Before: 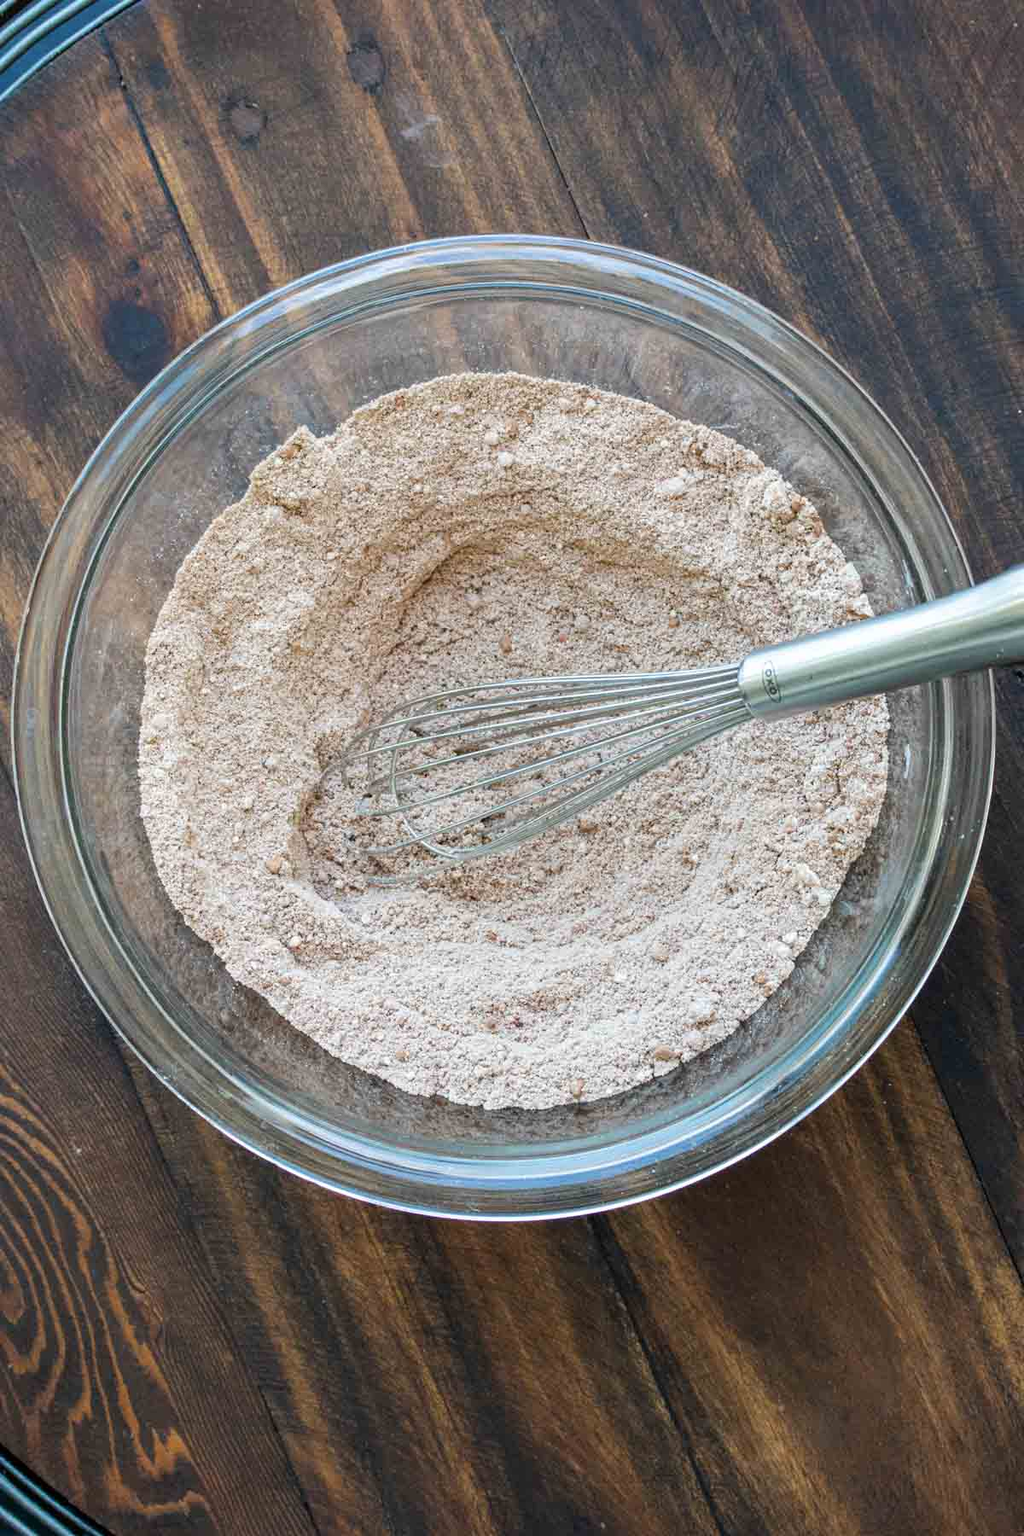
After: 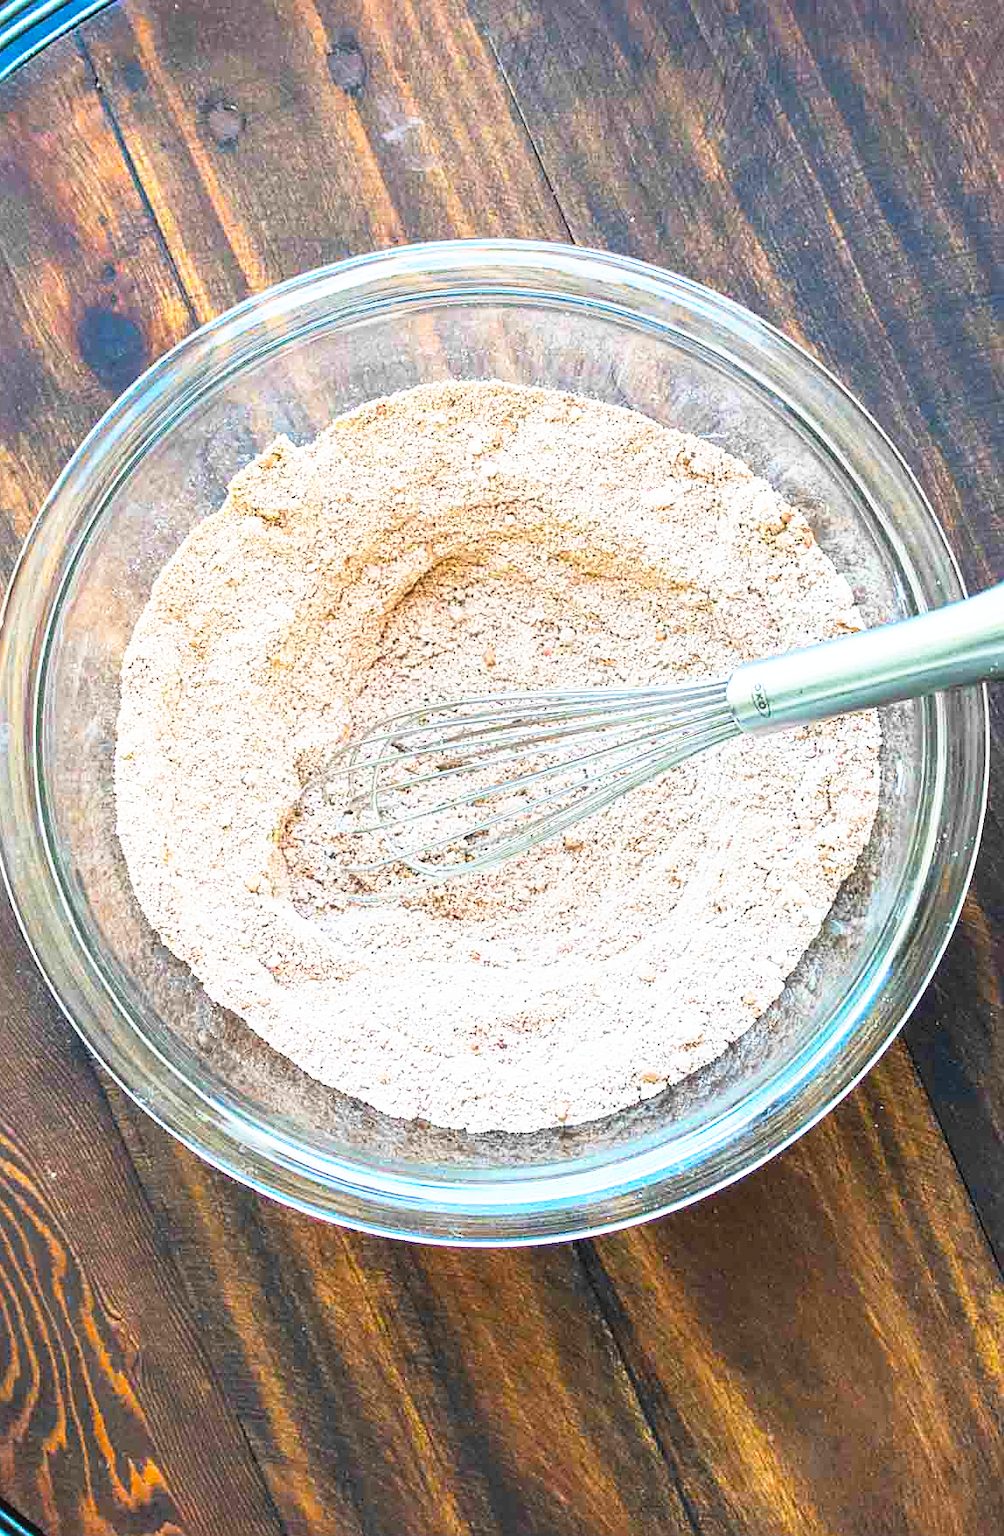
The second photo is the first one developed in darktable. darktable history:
sharpen: on, module defaults
crop and rotate: left 2.611%, right 1.255%, bottom 2.039%
color balance rgb: shadows lift › luminance -20.081%, perceptual saturation grading › global saturation 29.722%
exposure: compensate exposure bias true, compensate highlight preservation false
contrast brightness saturation: contrast 0.072, brightness 0.081, saturation 0.179
base curve: curves: ch0 [(0, 0) (0.495, 0.917) (1, 1)], preserve colors none
haze removal: strength -0.051, compatibility mode true, adaptive false
